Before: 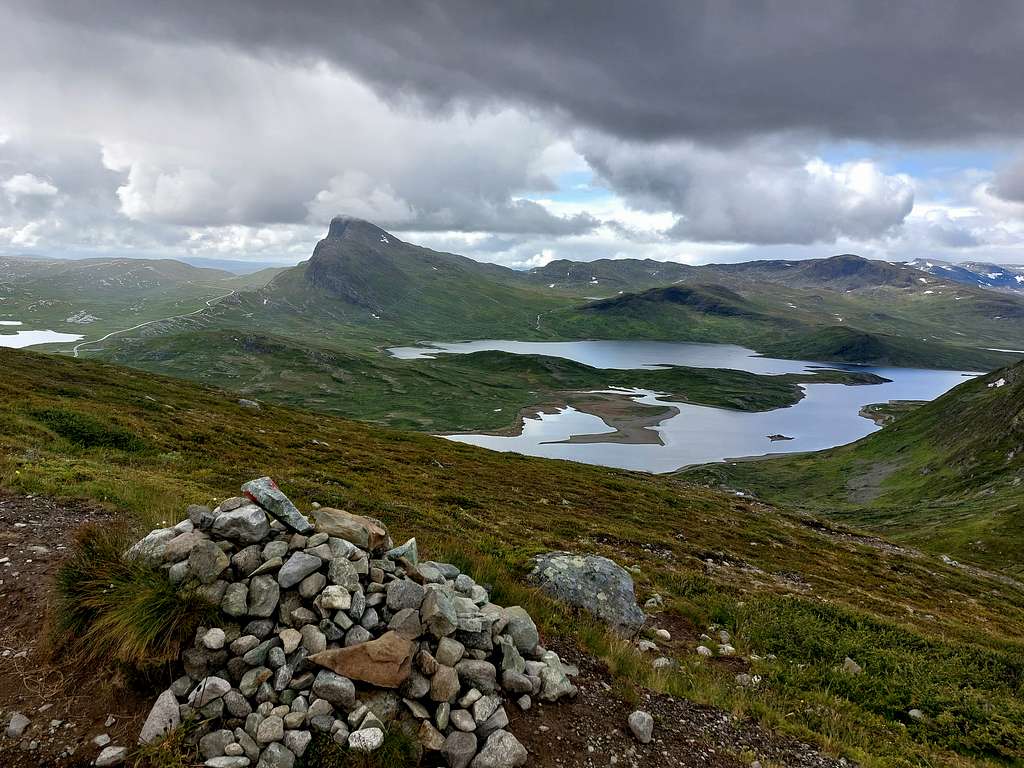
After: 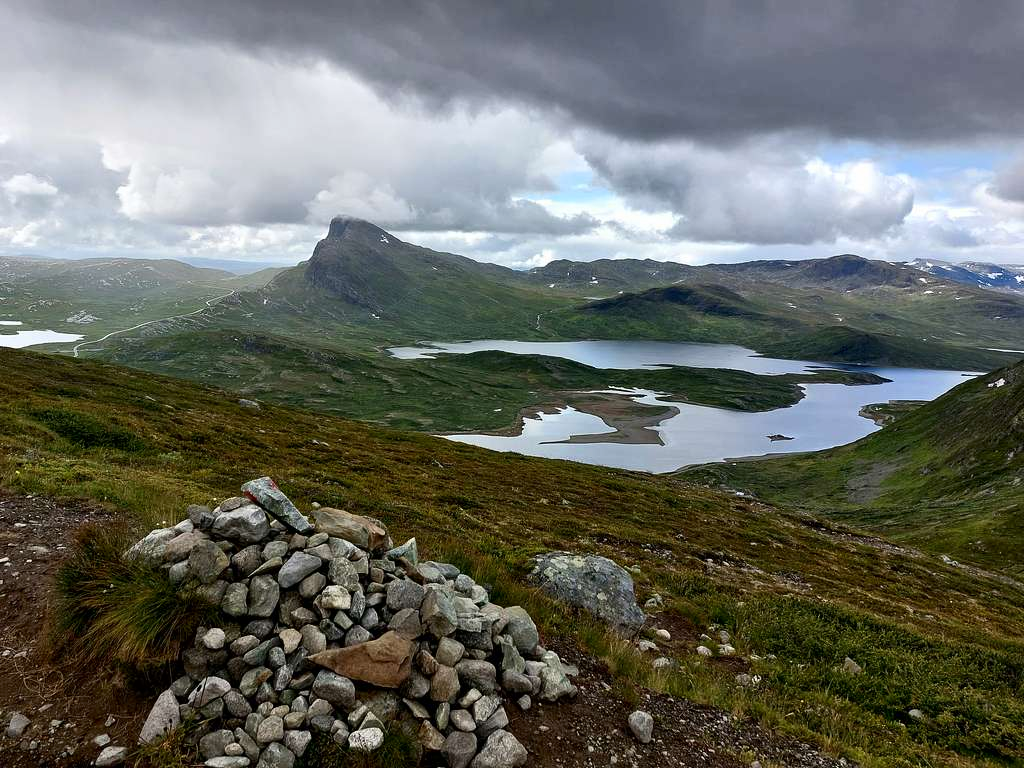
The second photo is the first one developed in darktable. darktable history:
contrast brightness saturation: contrast 0.139
